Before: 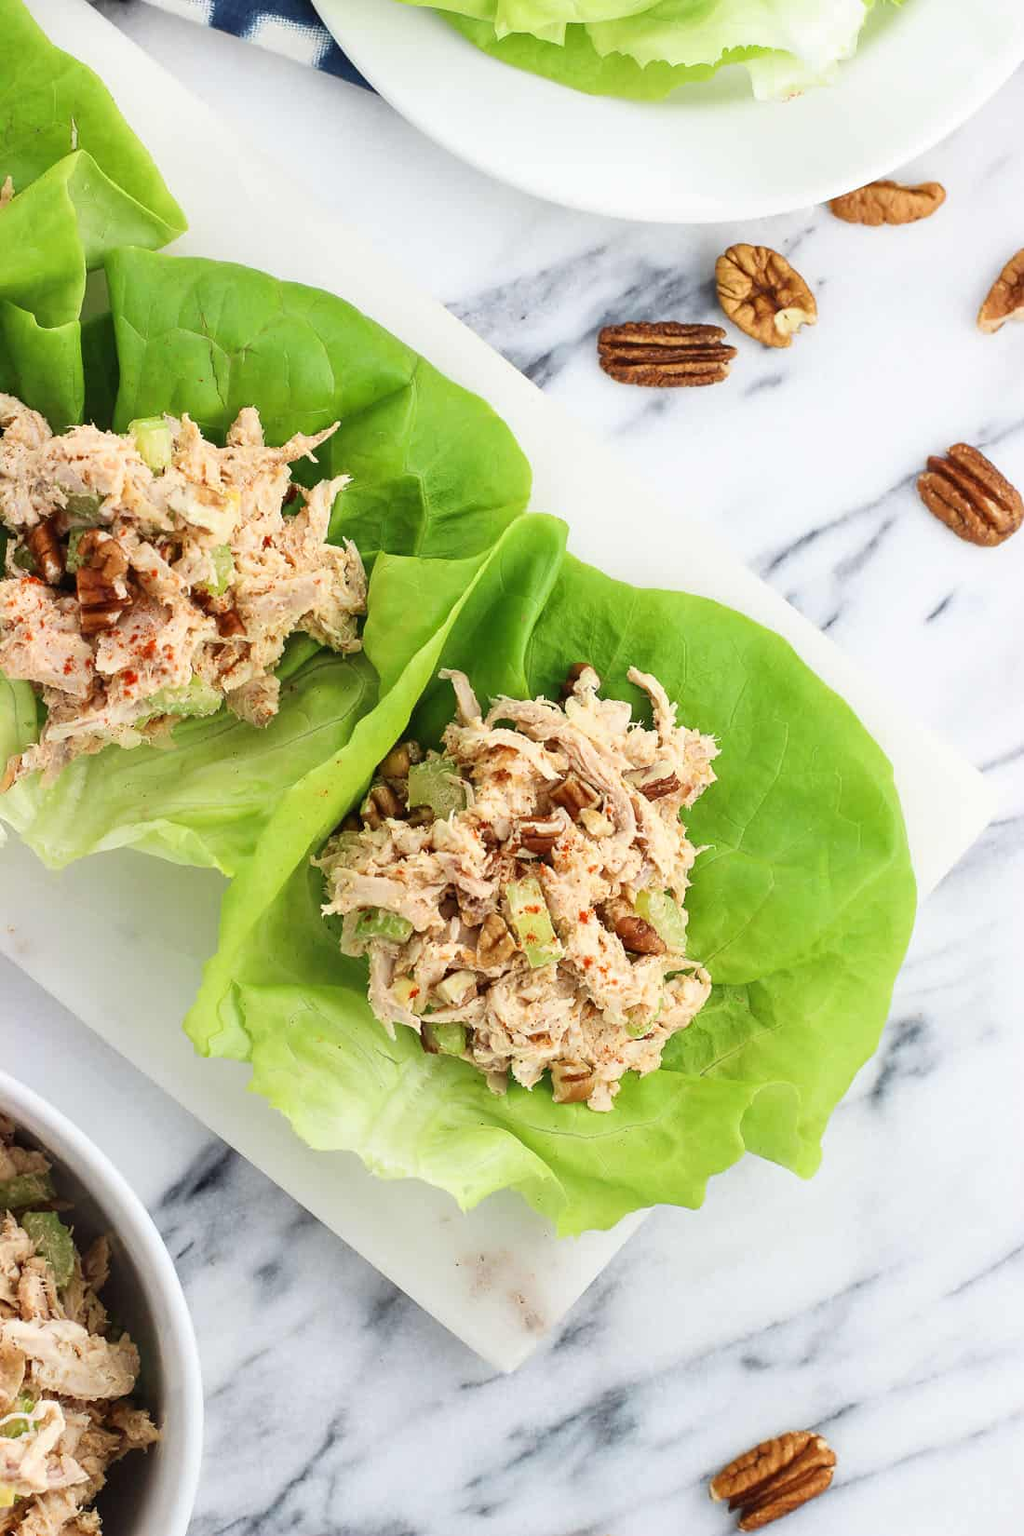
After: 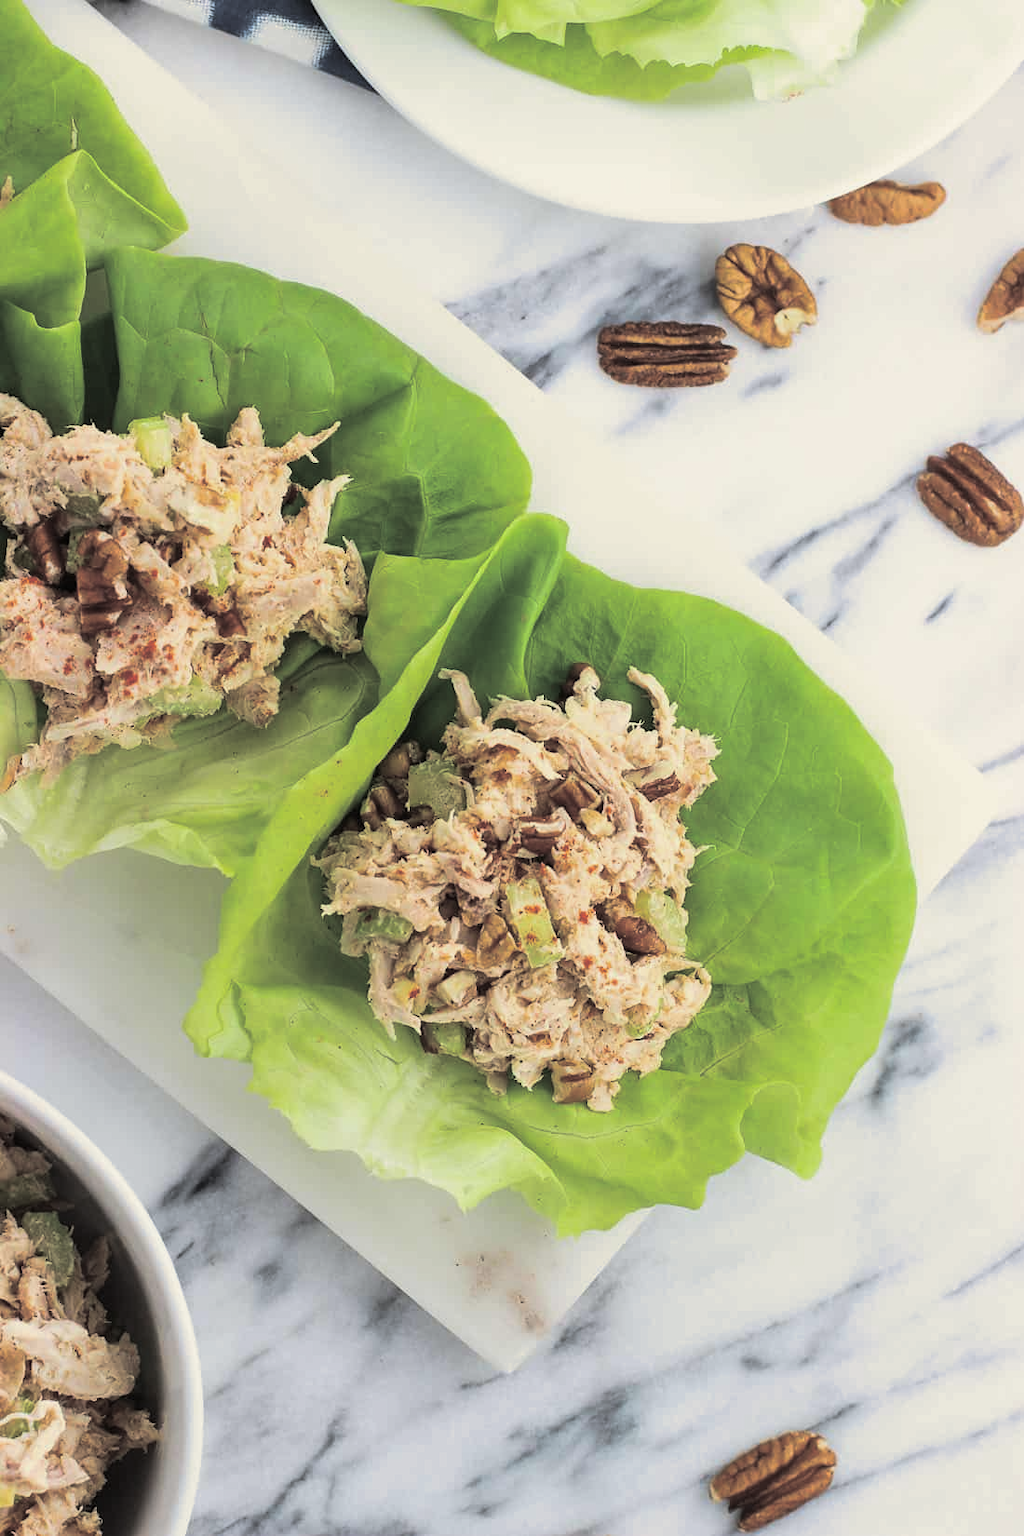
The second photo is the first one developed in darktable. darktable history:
split-toning: shadows › hue 43.2°, shadows › saturation 0, highlights › hue 50.4°, highlights › saturation 1
exposure: exposure -0.21 EV, compensate highlight preservation false
